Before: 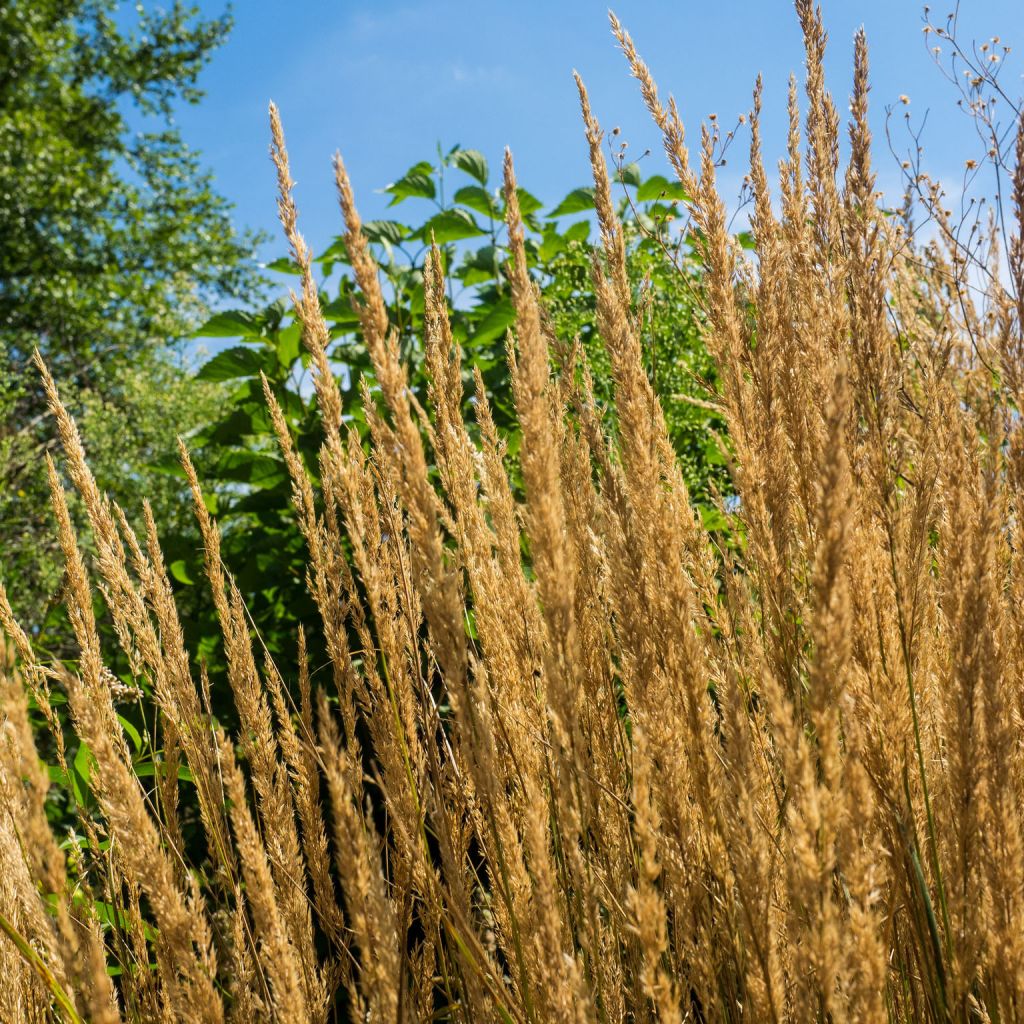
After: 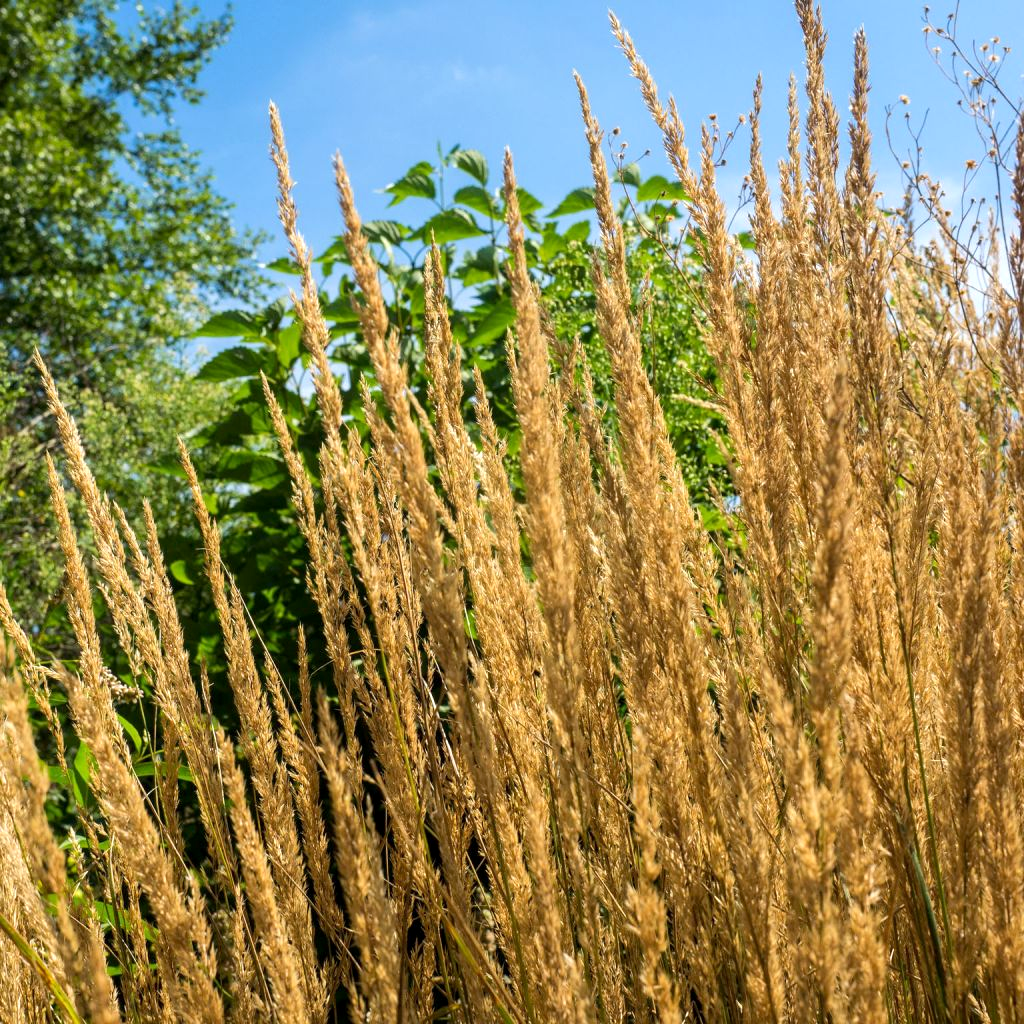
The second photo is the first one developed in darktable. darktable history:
exposure: black level correction 0.001, exposure 0.299 EV, compensate highlight preservation false
